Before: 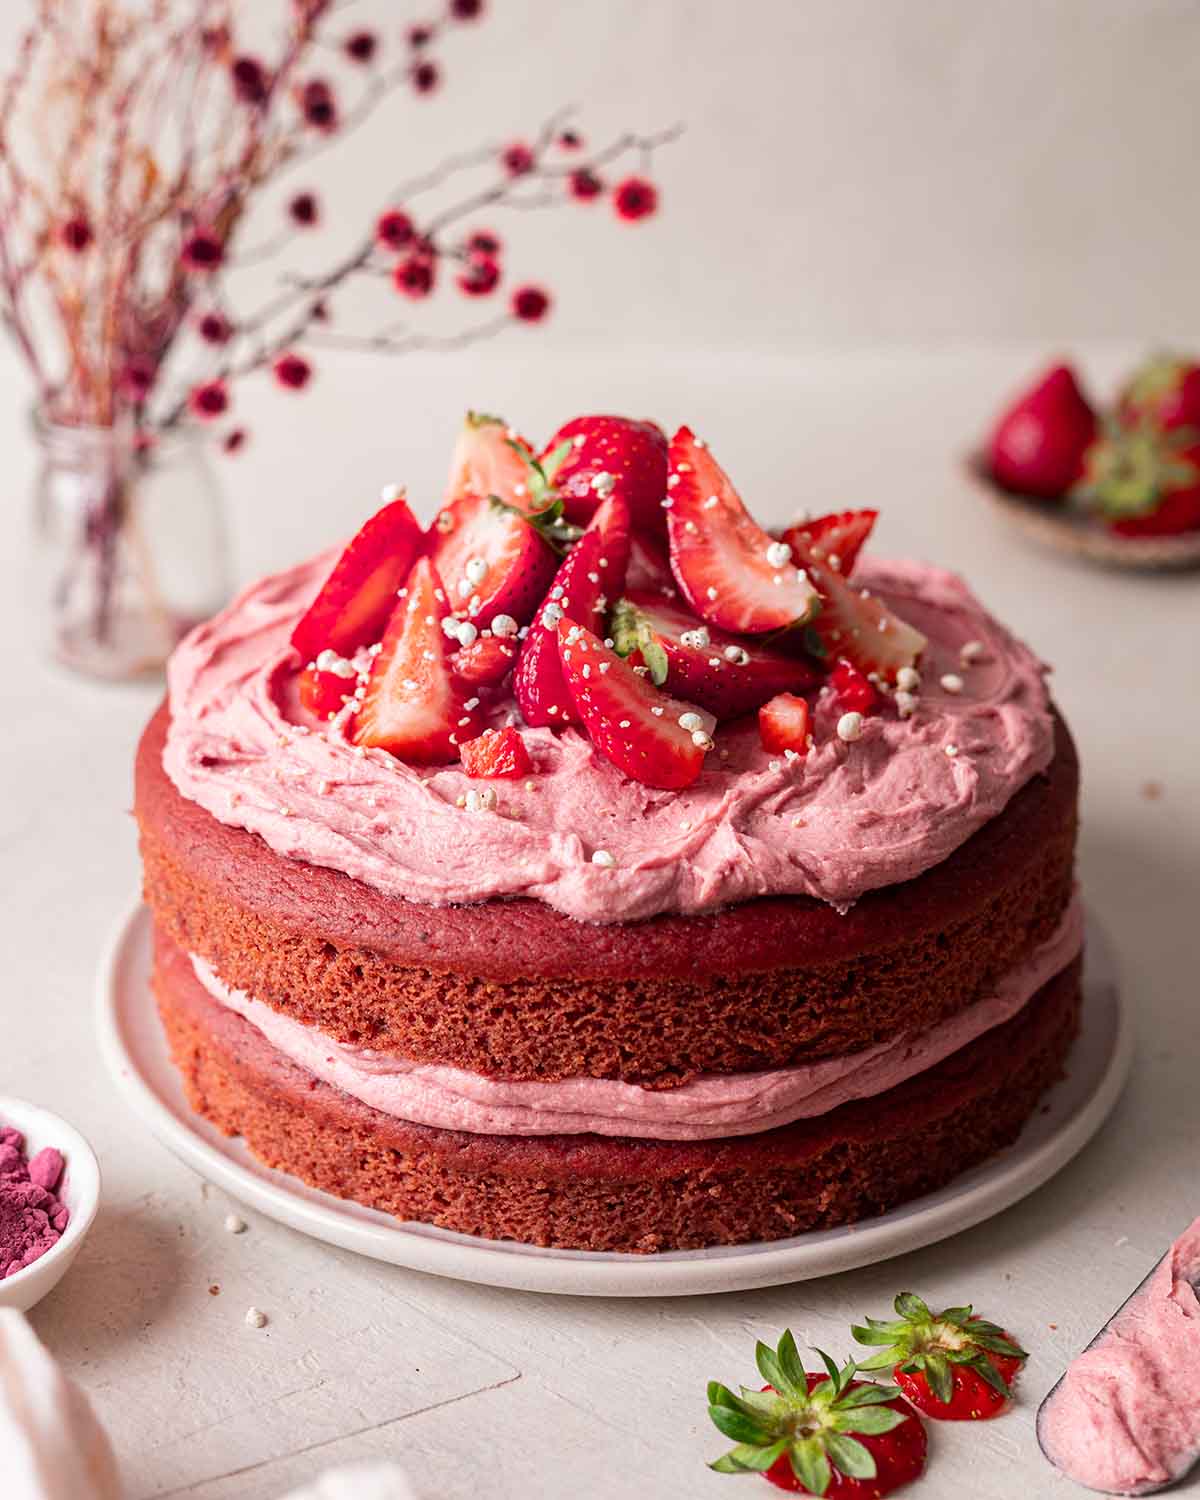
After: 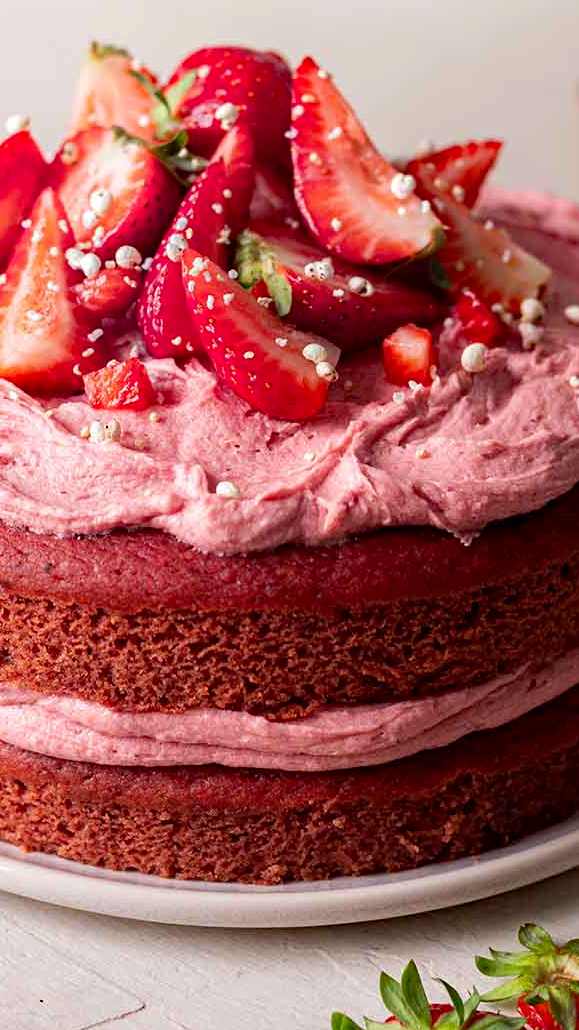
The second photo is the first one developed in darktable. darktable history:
haze removal: compatibility mode true, adaptive false
exposure: black level correction 0.002, compensate highlight preservation false
crop: left 31.379%, top 24.658%, right 20.326%, bottom 6.628%
